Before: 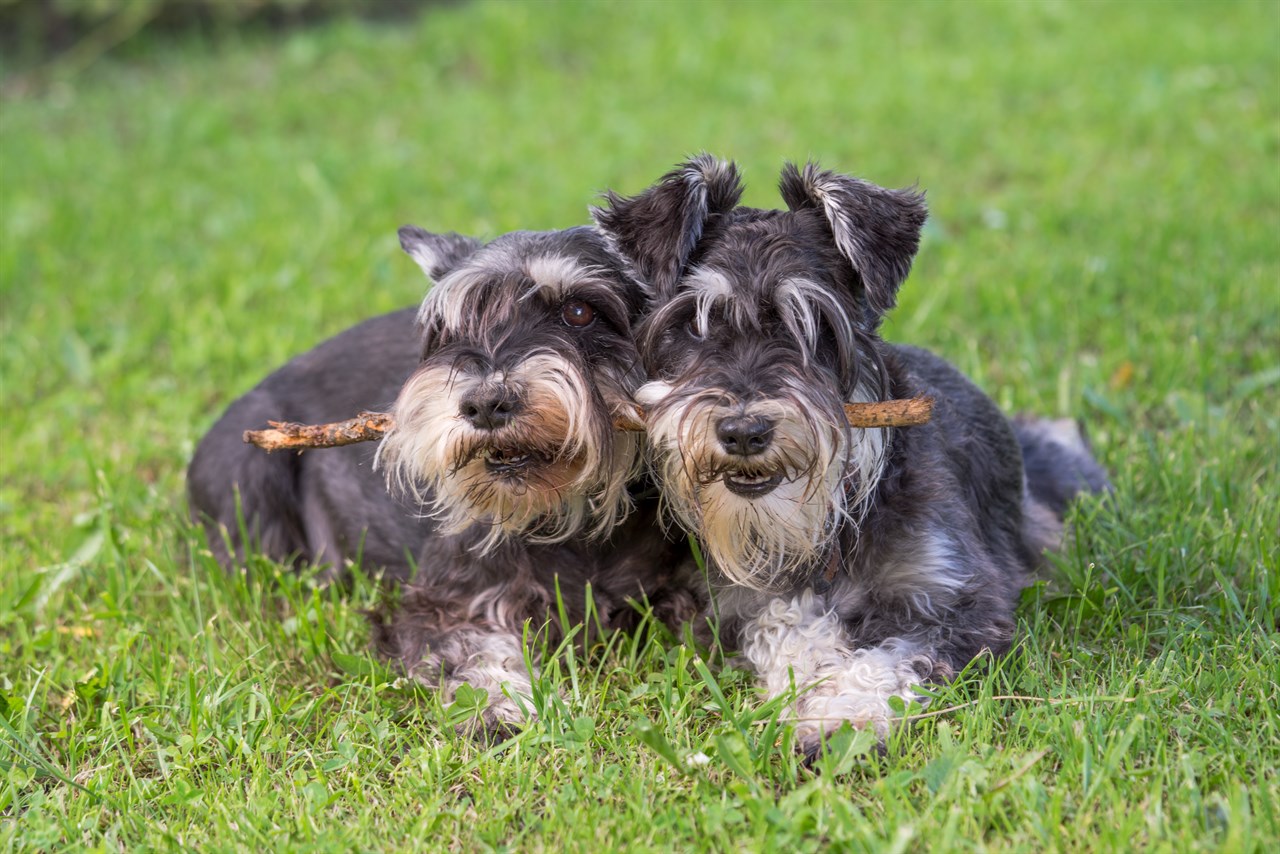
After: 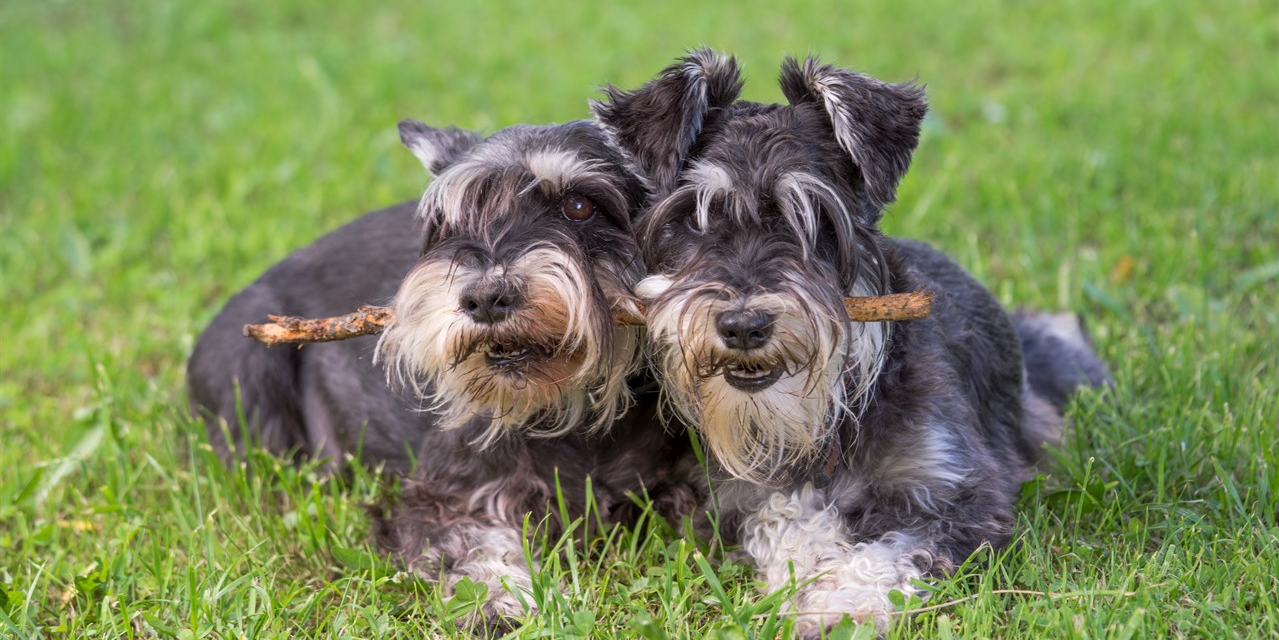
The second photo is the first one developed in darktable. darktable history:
crop and rotate: top 12.57%, bottom 12.461%
